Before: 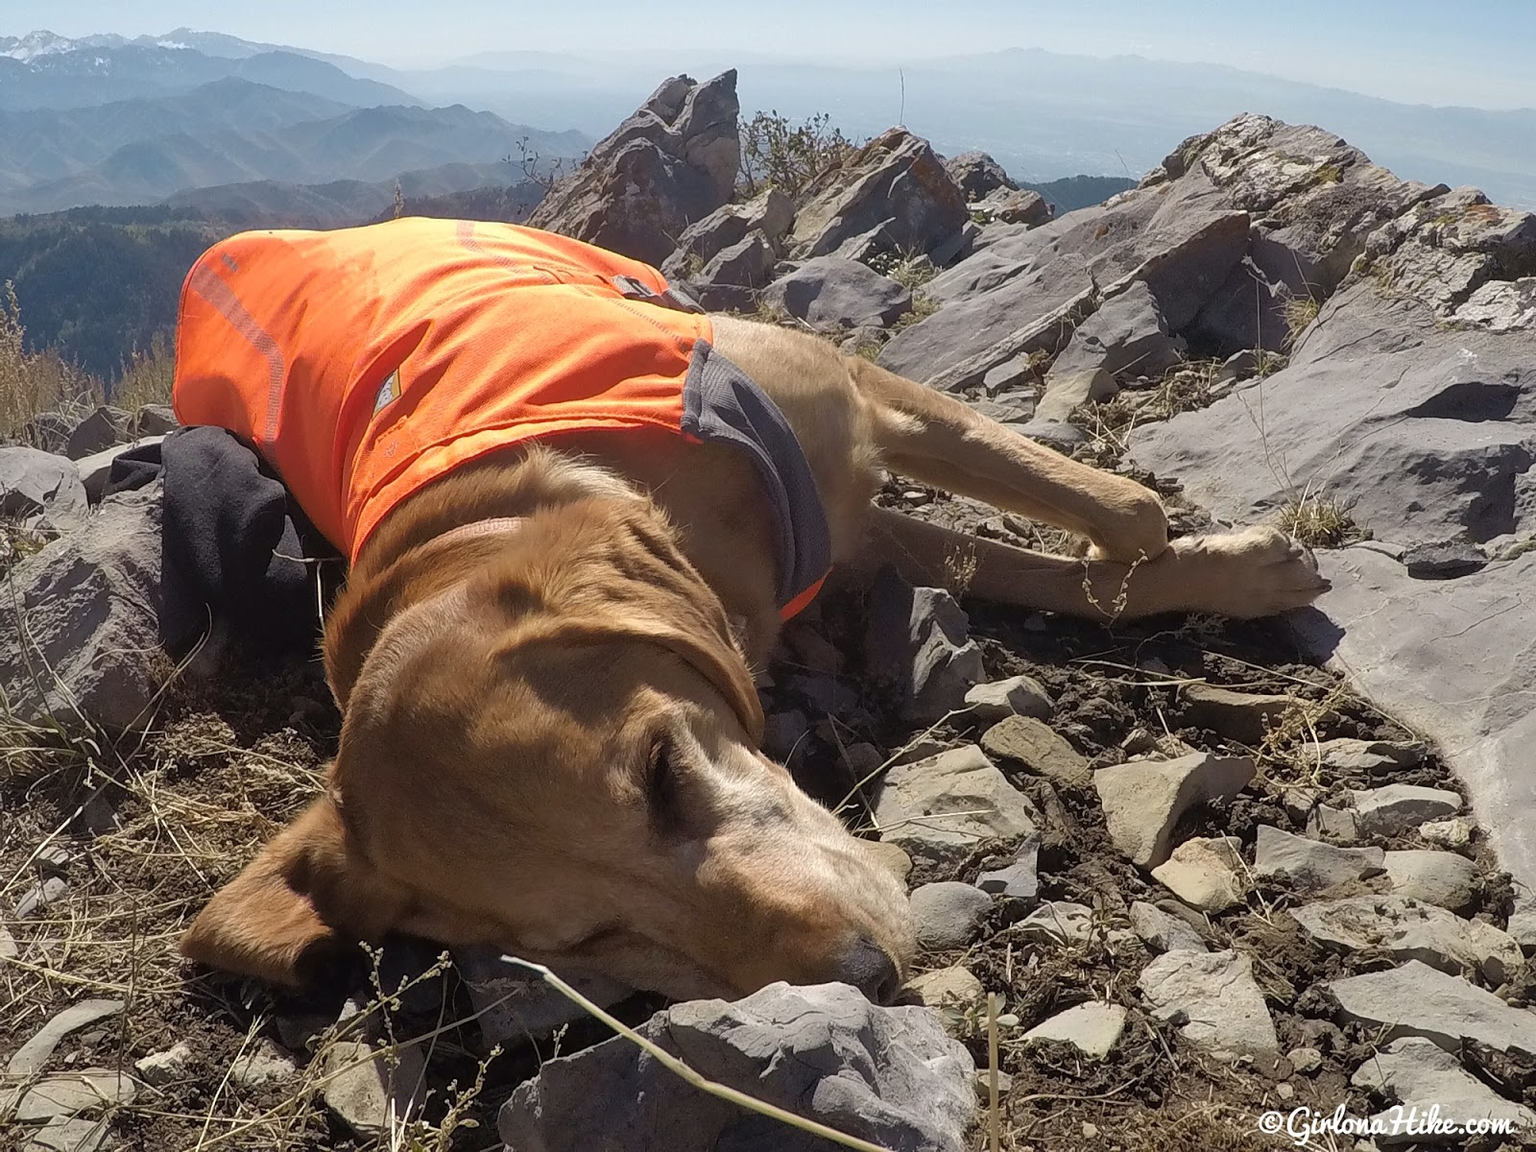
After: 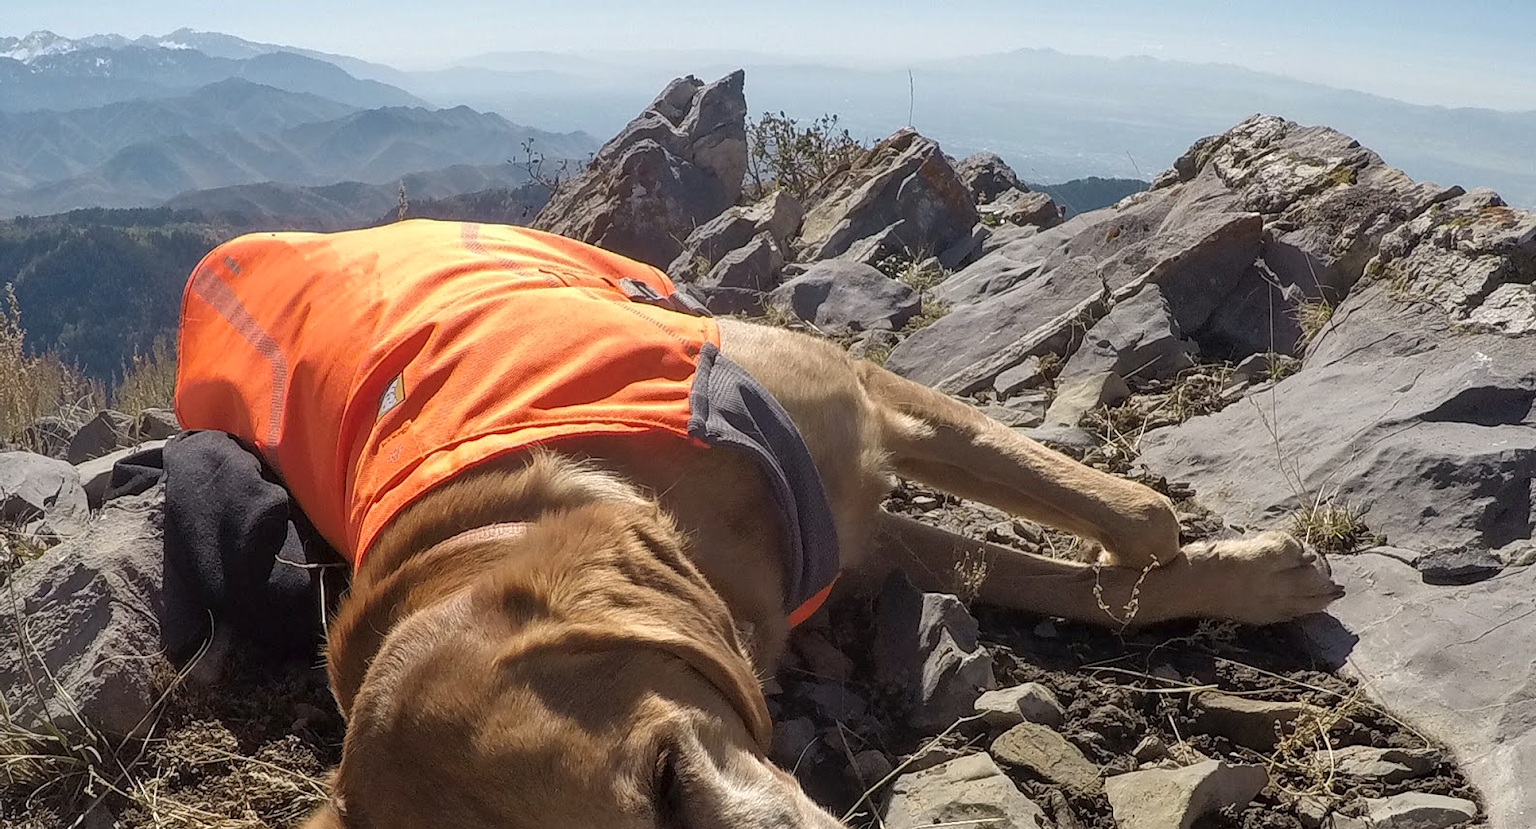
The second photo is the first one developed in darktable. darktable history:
local contrast: on, module defaults
crop: right 0%, bottom 28.548%
